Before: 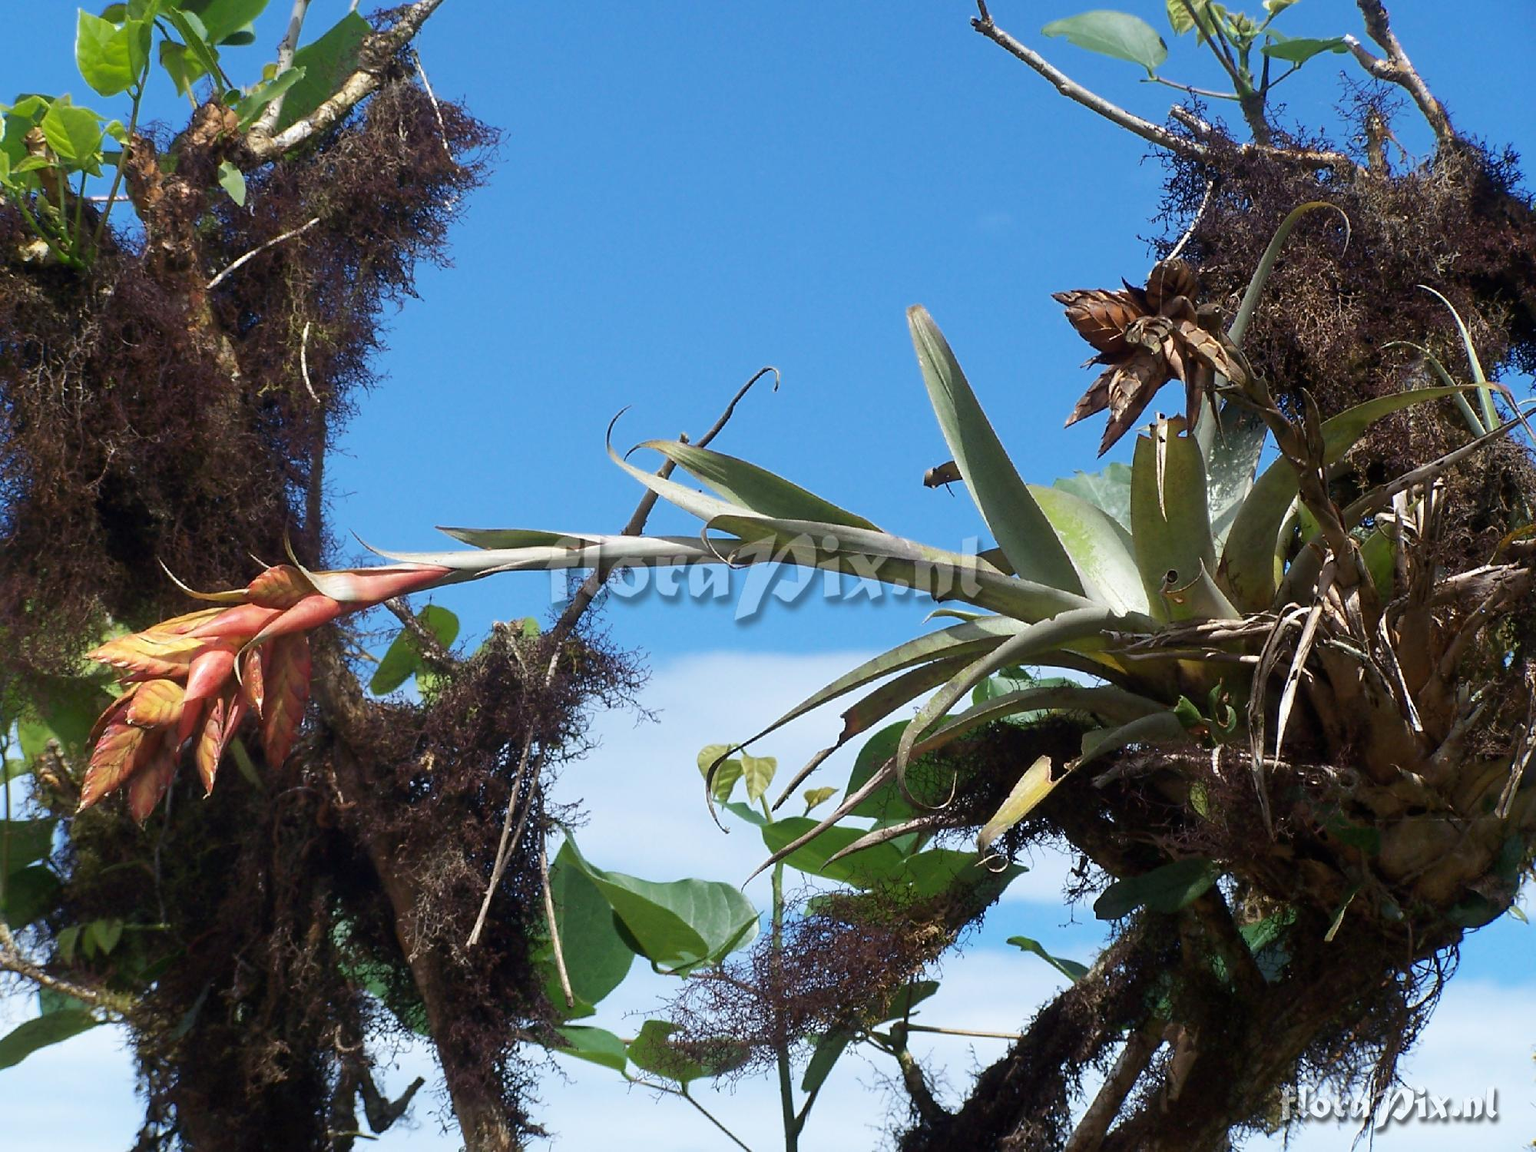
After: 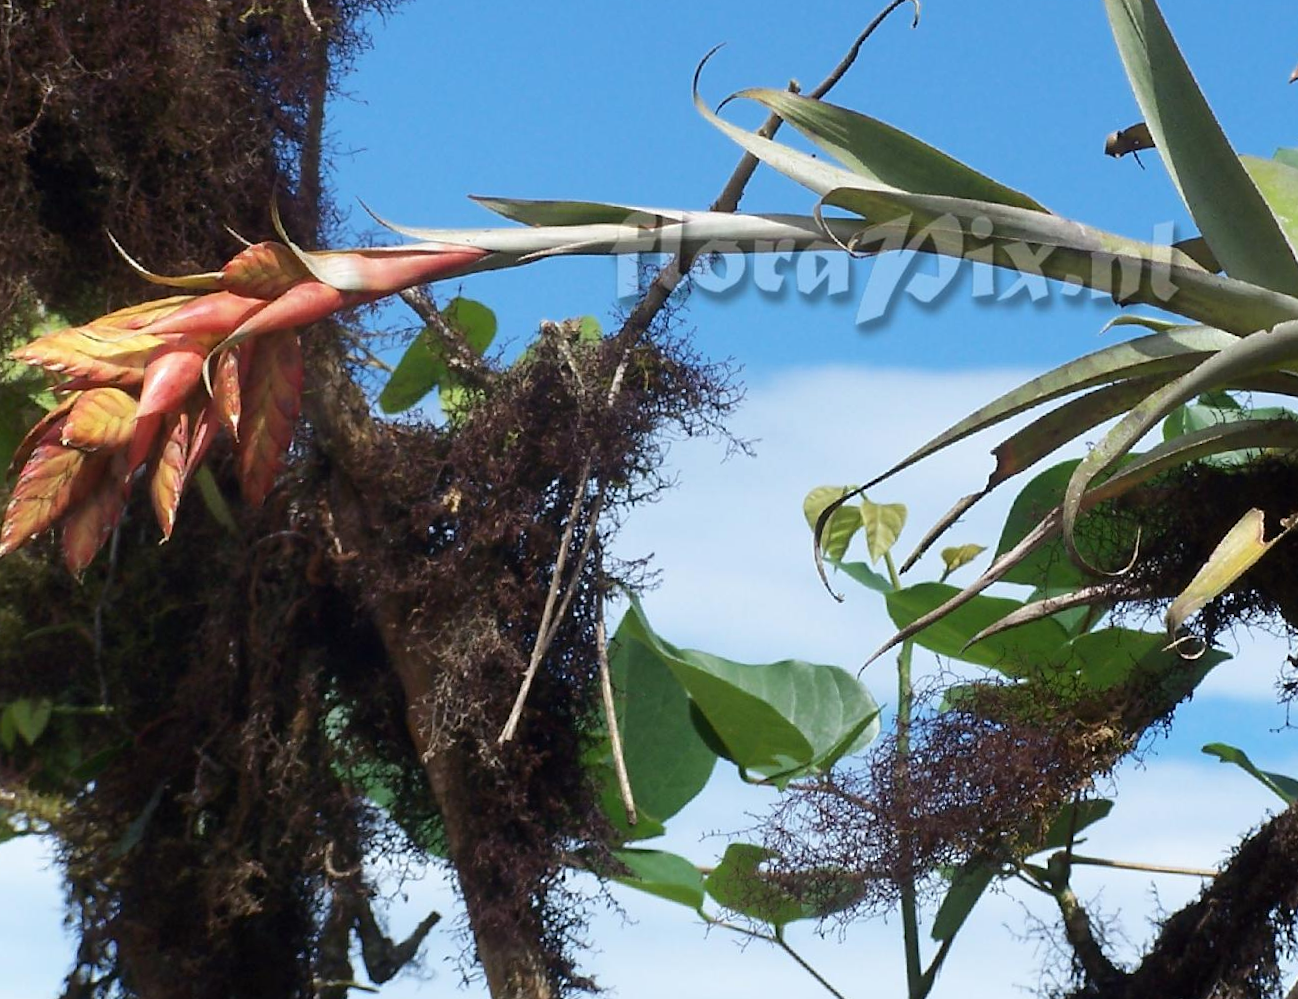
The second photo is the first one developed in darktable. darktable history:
tone equalizer: edges refinement/feathering 500, mask exposure compensation -1.57 EV, preserve details no
crop and rotate: angle -1.07°, left 3.922%, top 31.738%, right 29.532%
